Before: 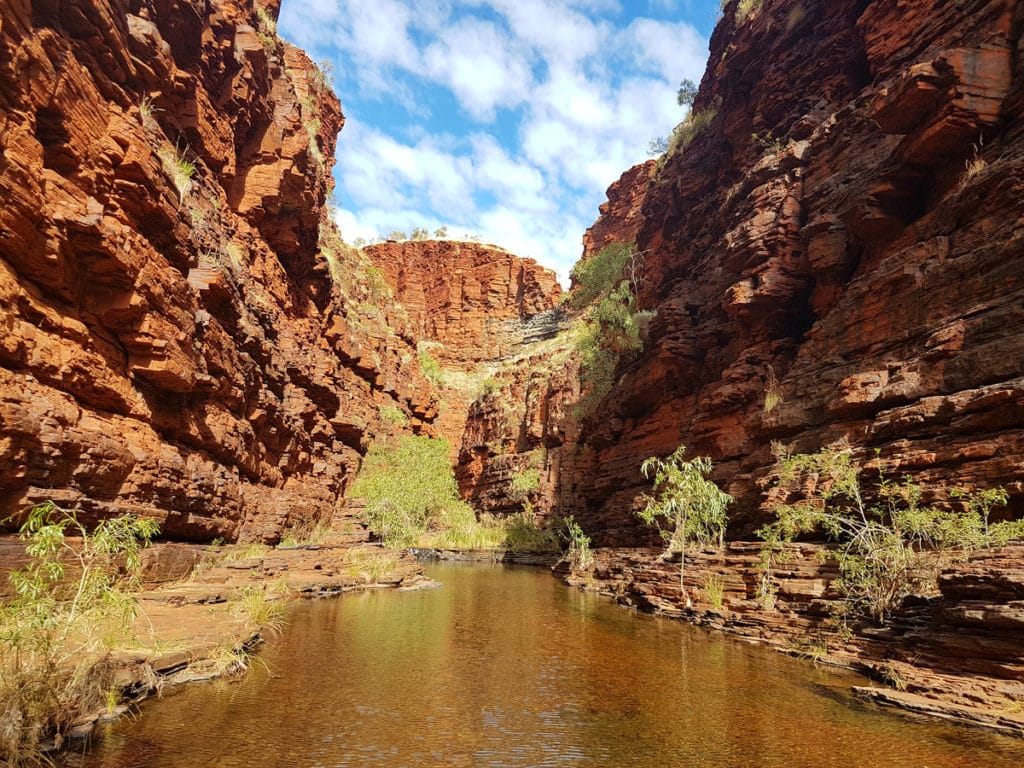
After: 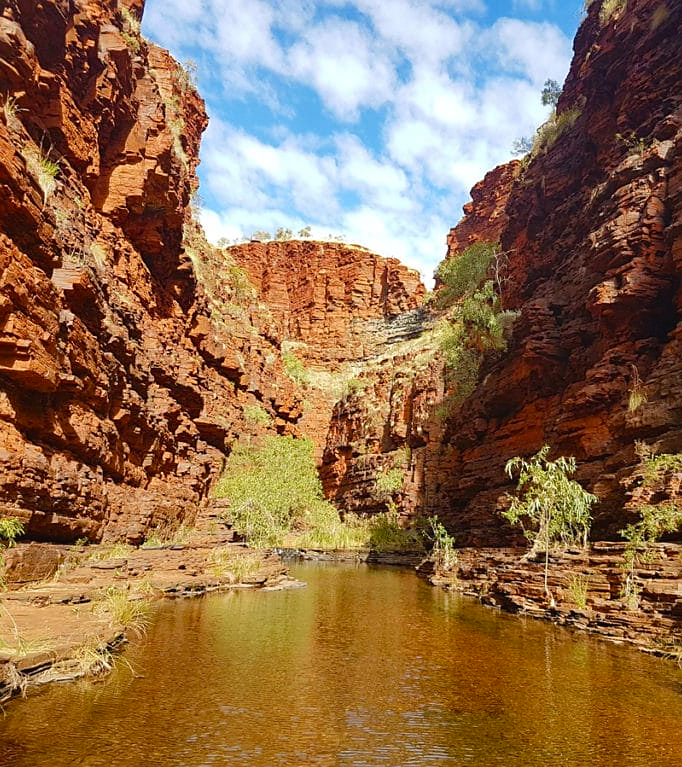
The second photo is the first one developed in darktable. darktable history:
color balance rgb: global offset › luminance 0.224%, perceptual saturation grading › global saturation 20%, perceptual saturation grading › highlights -25.751%, perceptual saturation grading › shadows 24.729%
sharpen: radius 1.523, amount 0.372, threshold 1.209
crop and rotate: left 13.359%, right 20.021%
